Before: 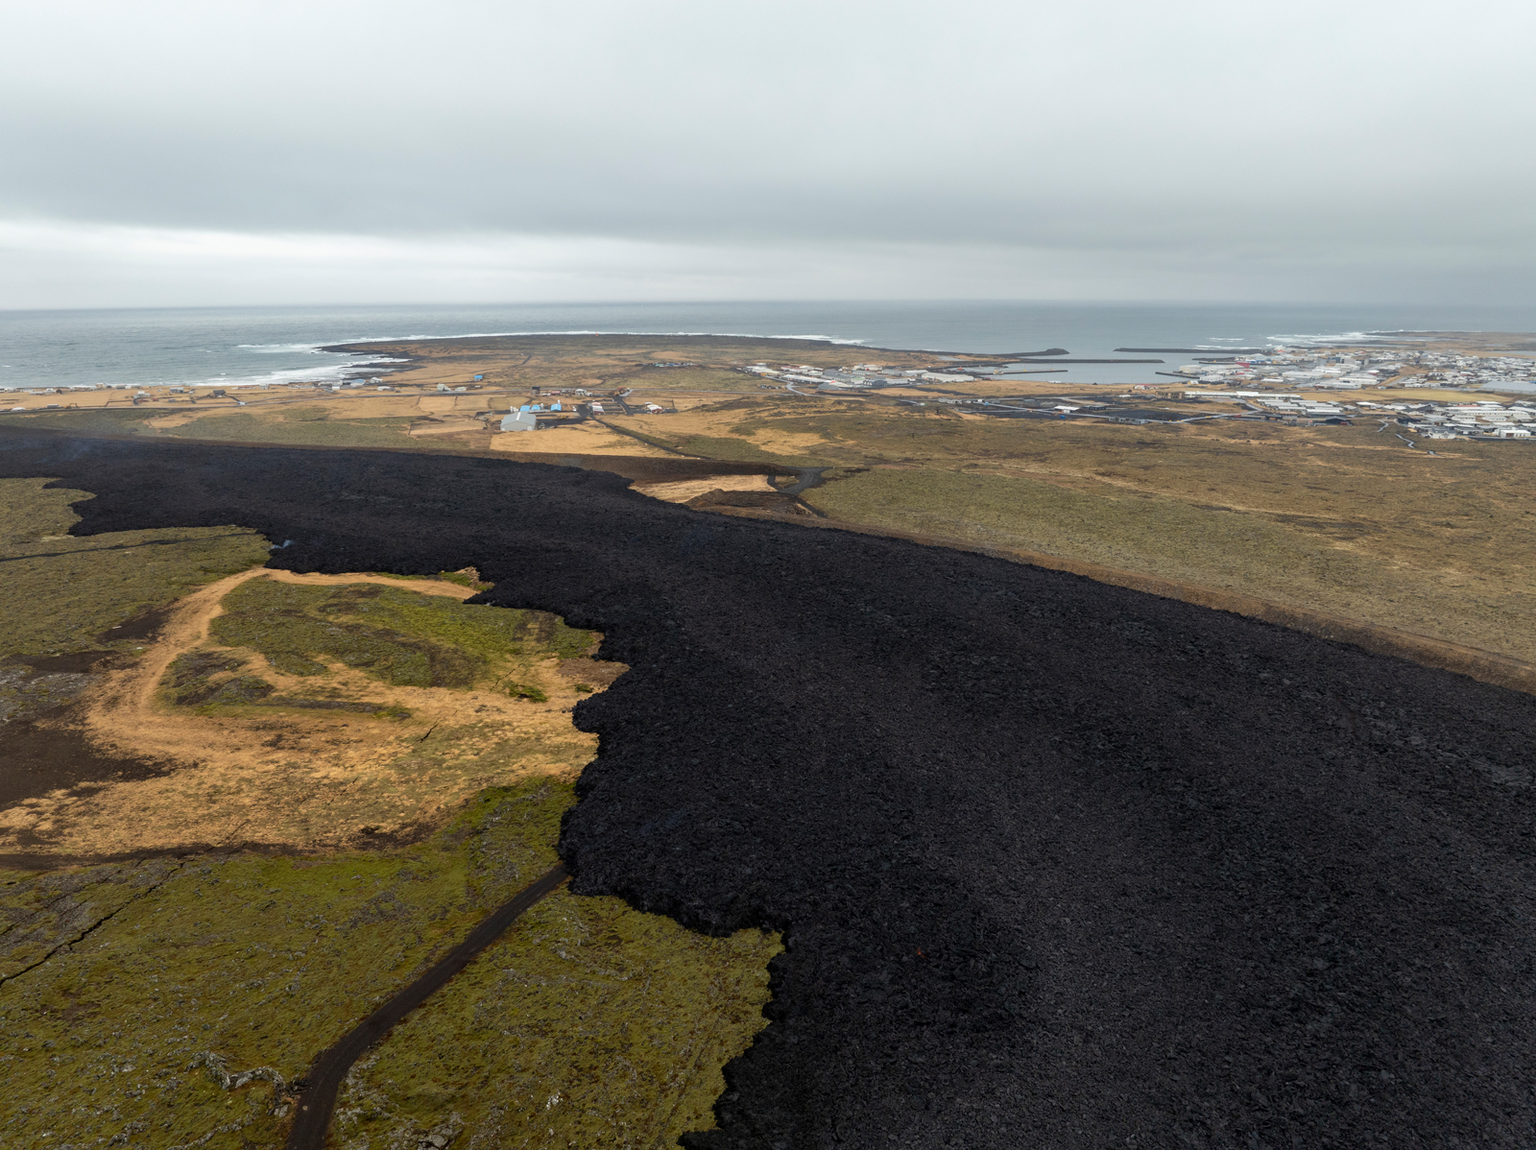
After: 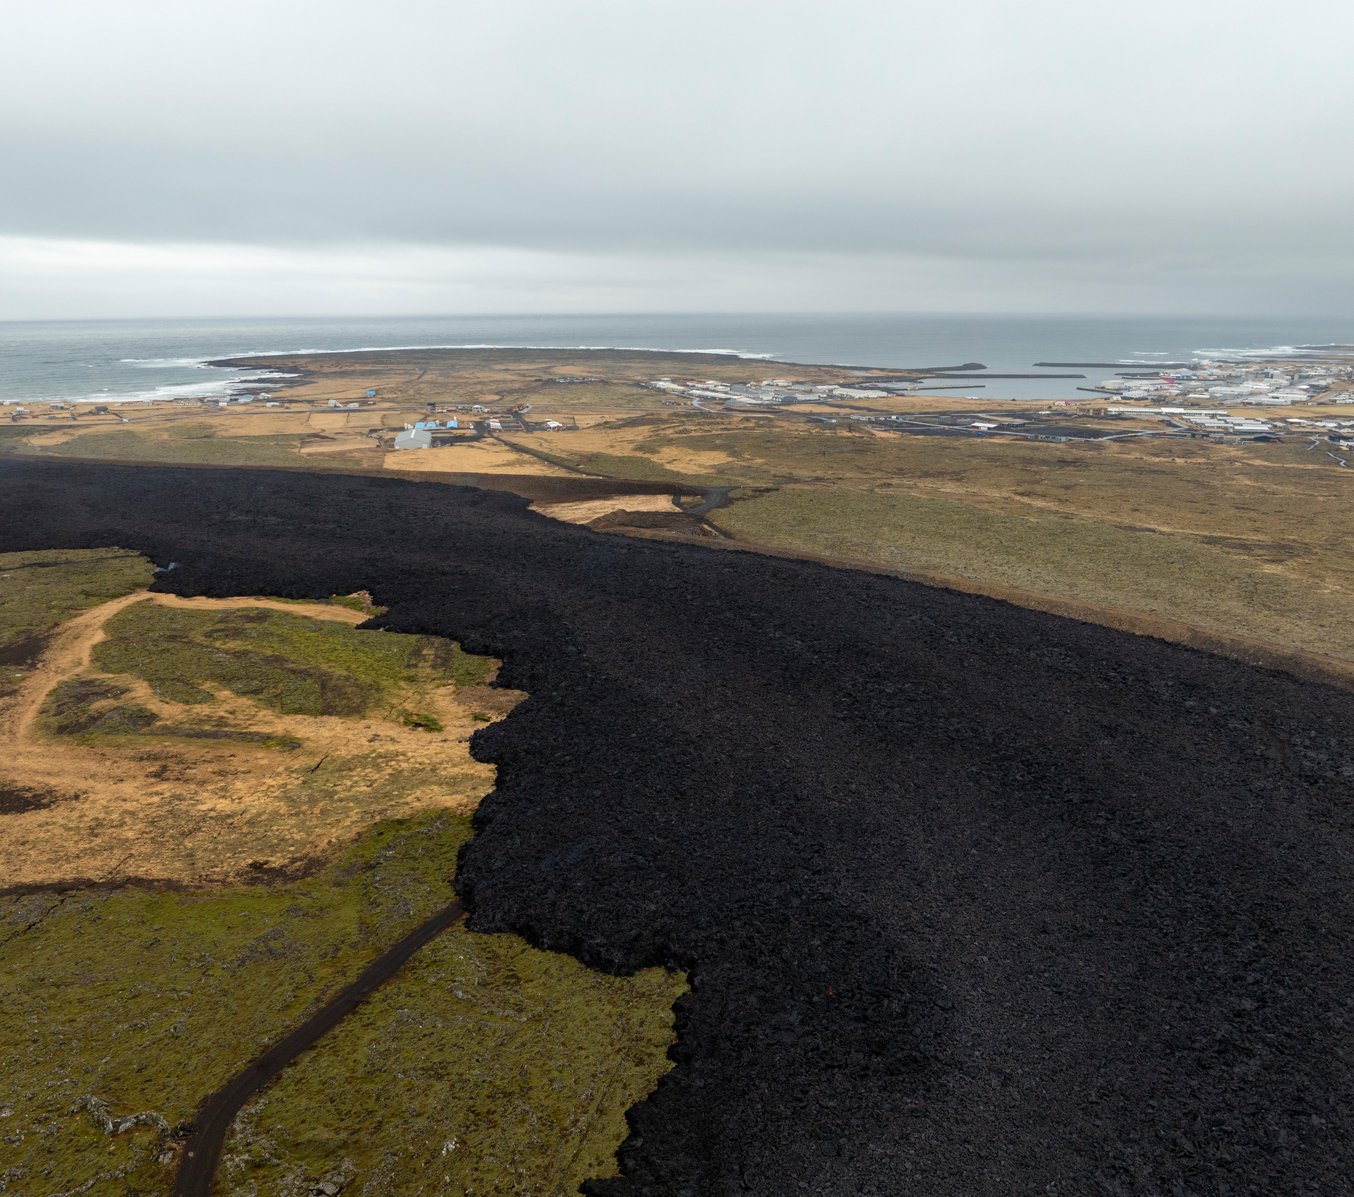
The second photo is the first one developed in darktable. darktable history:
crop: left 7.951%, right 7.408%
